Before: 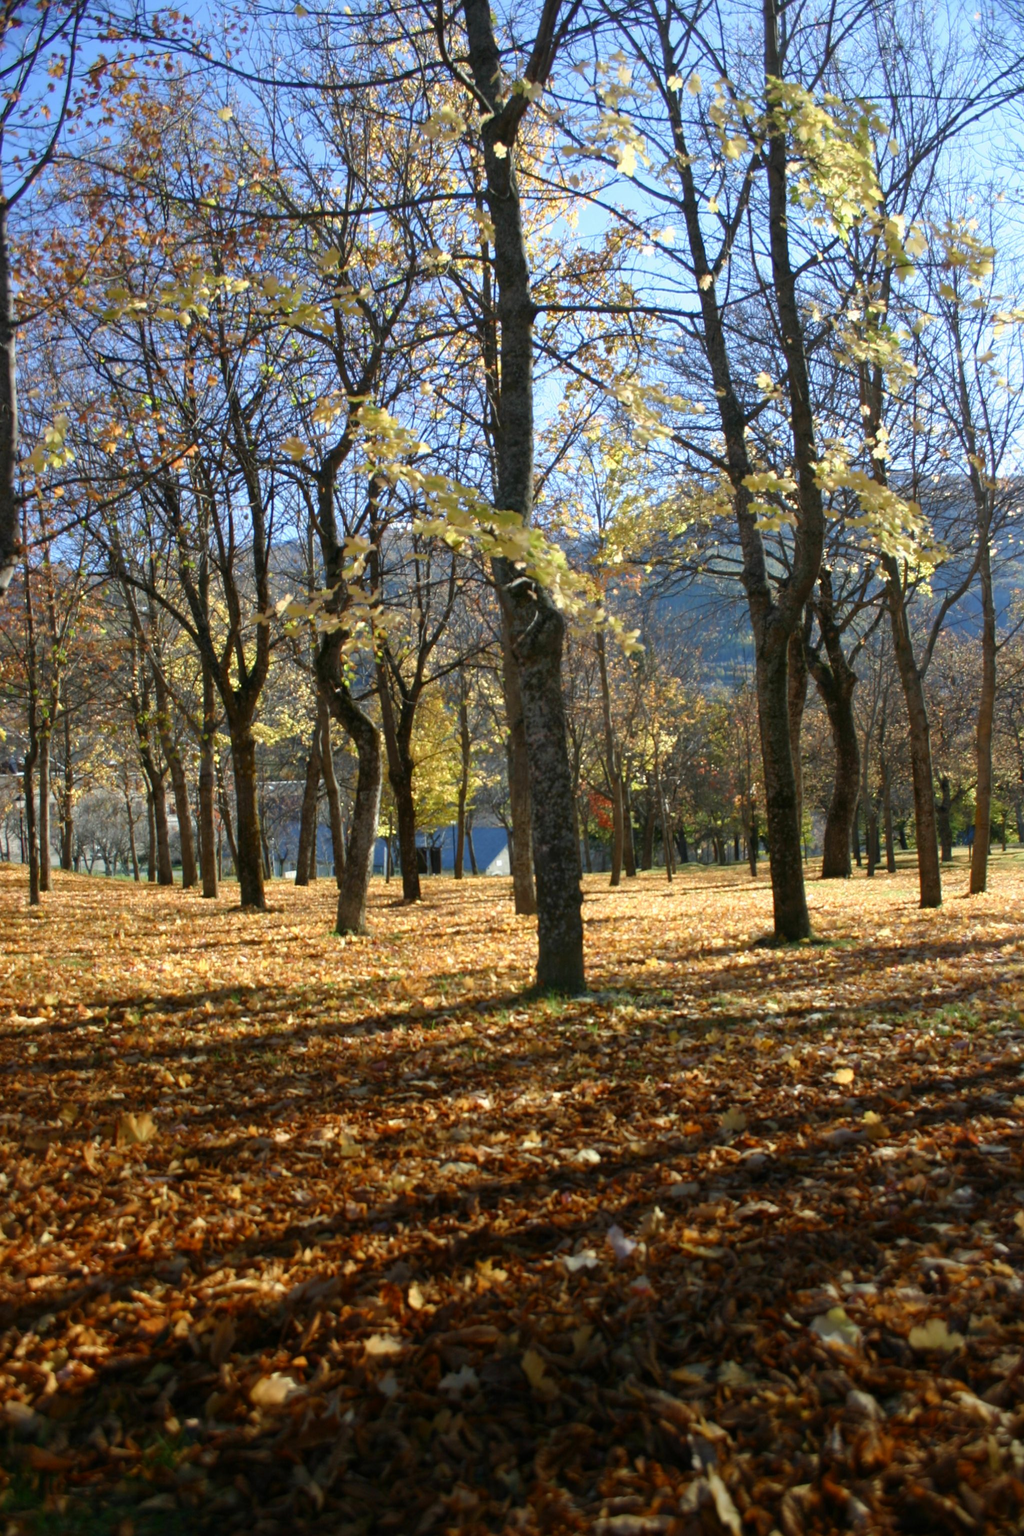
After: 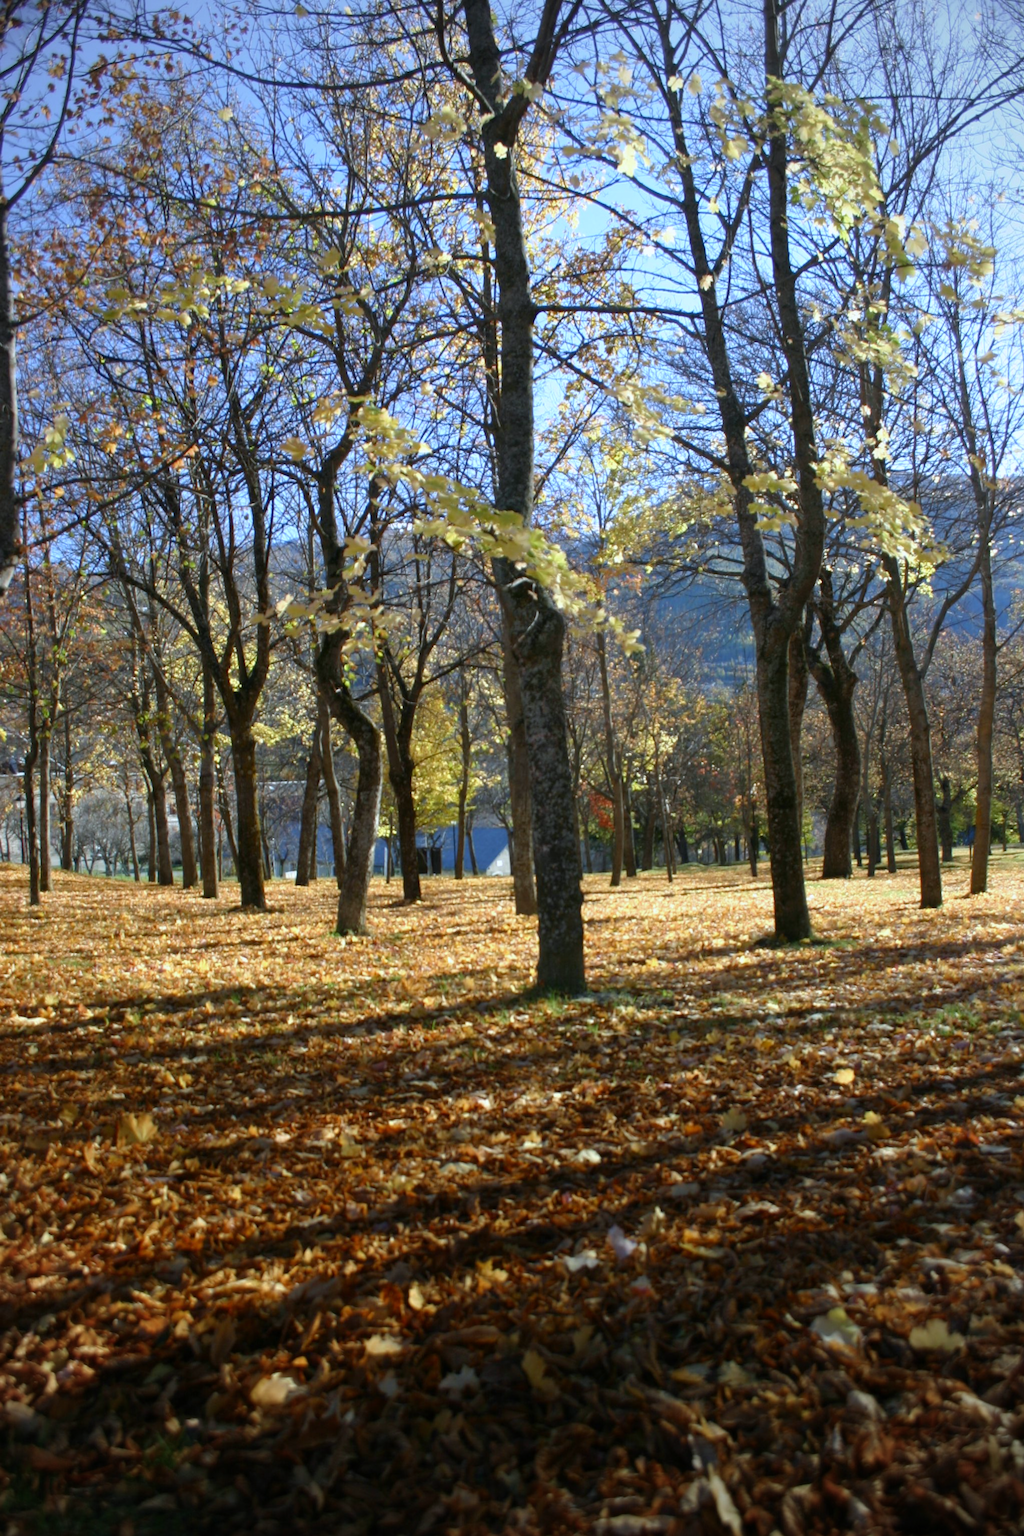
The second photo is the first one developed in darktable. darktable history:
white balance: red 0.954, blue 1.079
vignetting: fall-off radius 60.92%
